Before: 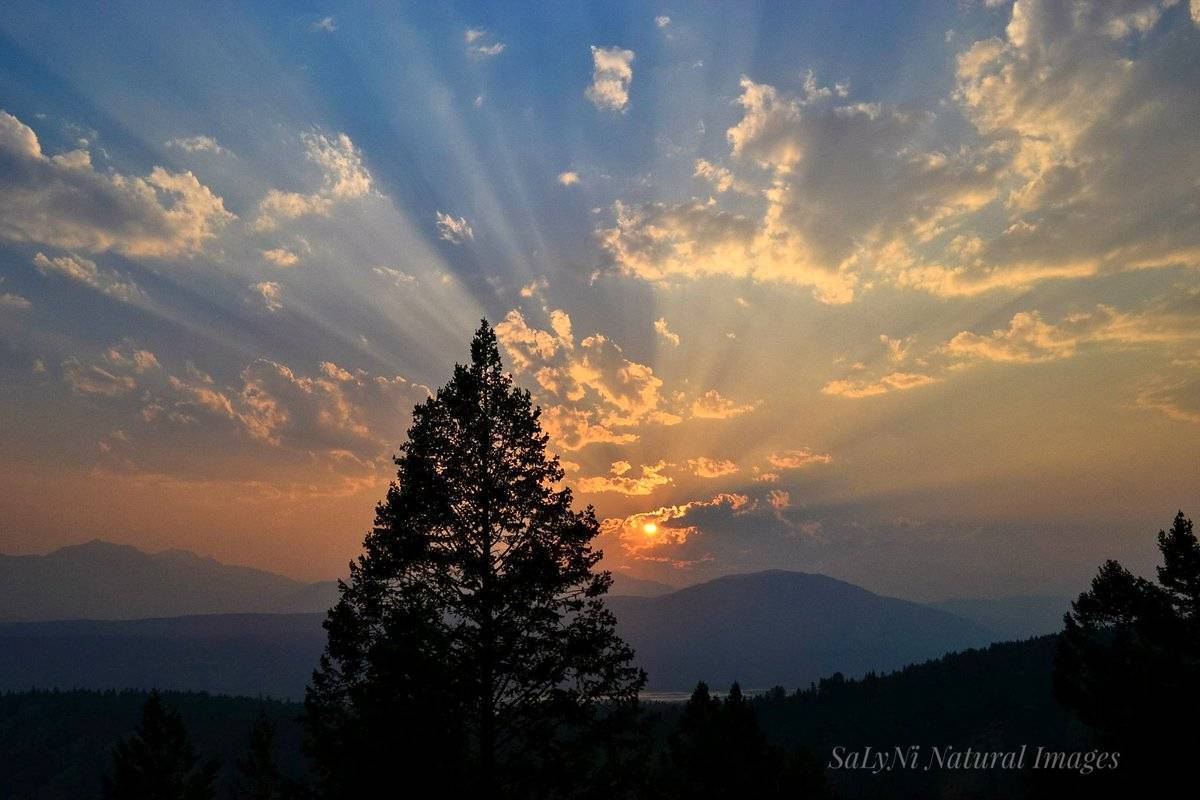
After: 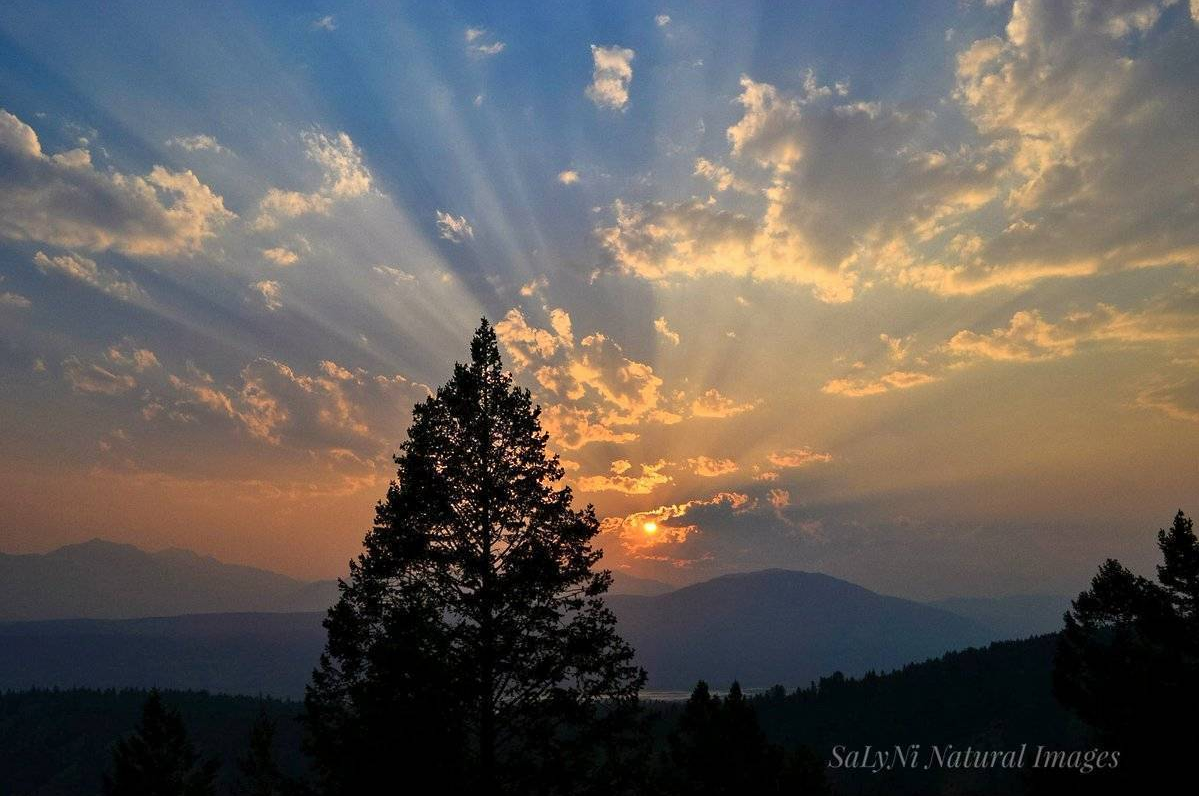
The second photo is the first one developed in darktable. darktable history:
sharpen: radius 5.366, amount 0.309, threshold 26.438
crop: top 0.249%, bottom 0.167%
shadows and highlights: radius 125.48, shadows 21.16, highlights -21.88, low approximation 0.01
